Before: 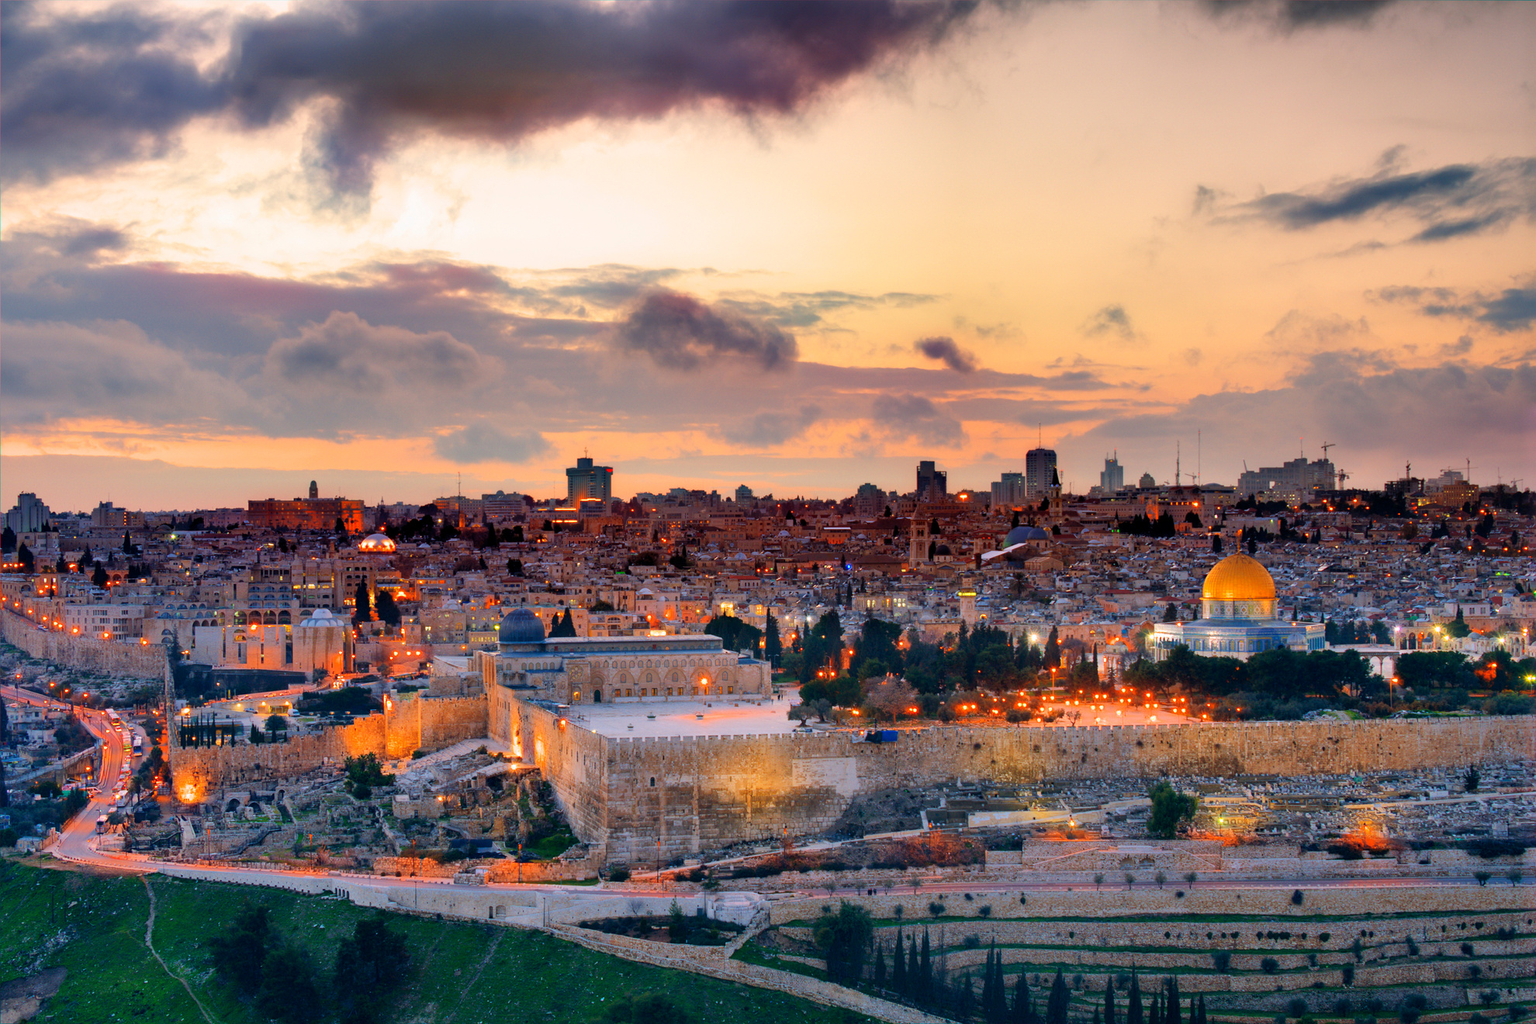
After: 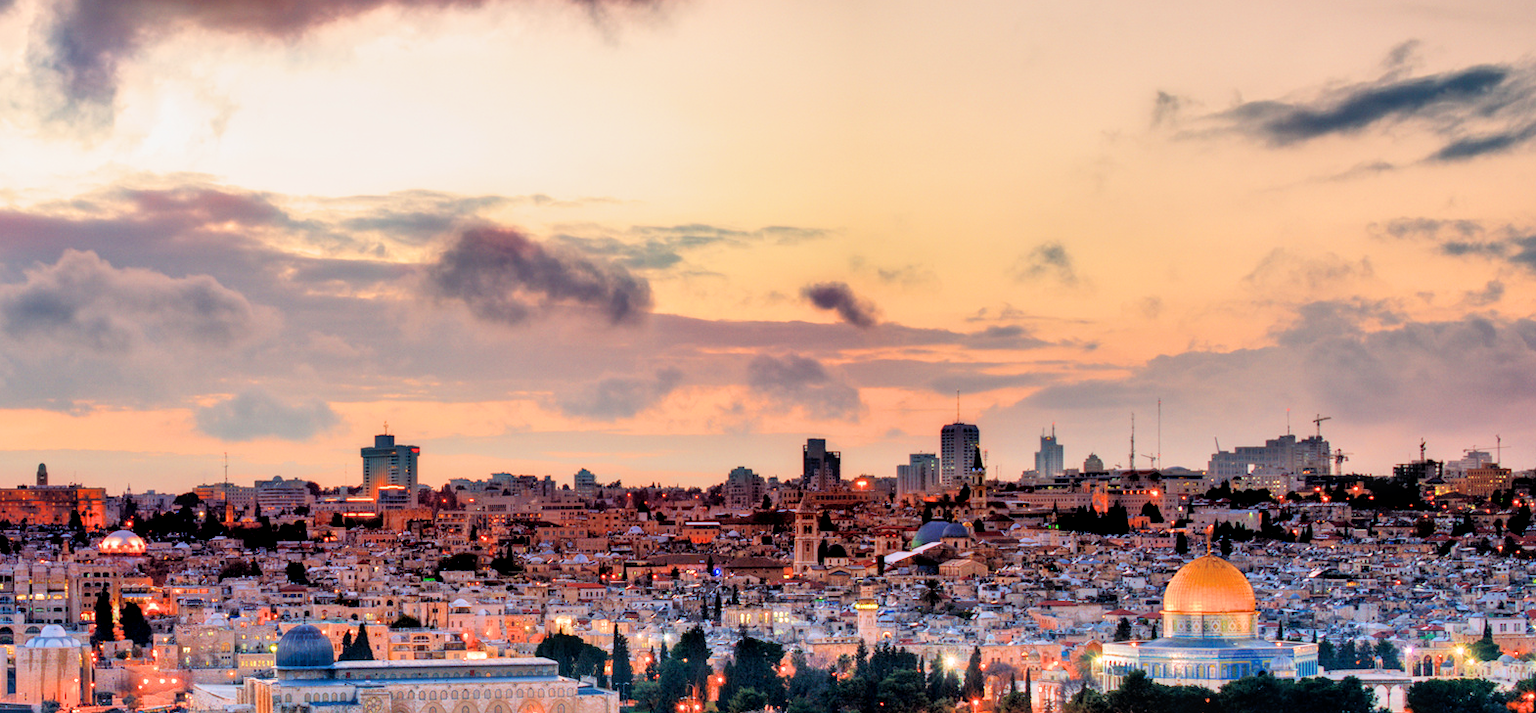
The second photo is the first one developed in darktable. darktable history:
local contrast: on, module defaults
tone equalizer: -7 EV 0.14 EV, -6 EV 0.621 EV, -5 EV 1.13 EV, -4 EV 1.32 EV, -3 EV 1.12 EV, -2 EV 0.6 EV, -1 EV 0.155 EV, mask exposure compensation -0.507 EV
filmic rgb: black relative exposure -16 EV, white relative exposure 6.3 EV, hardness 5.09, contrast 1.354
crop: left 18.268%, top 11.128%, right 2.393%, bottom 33.584%
